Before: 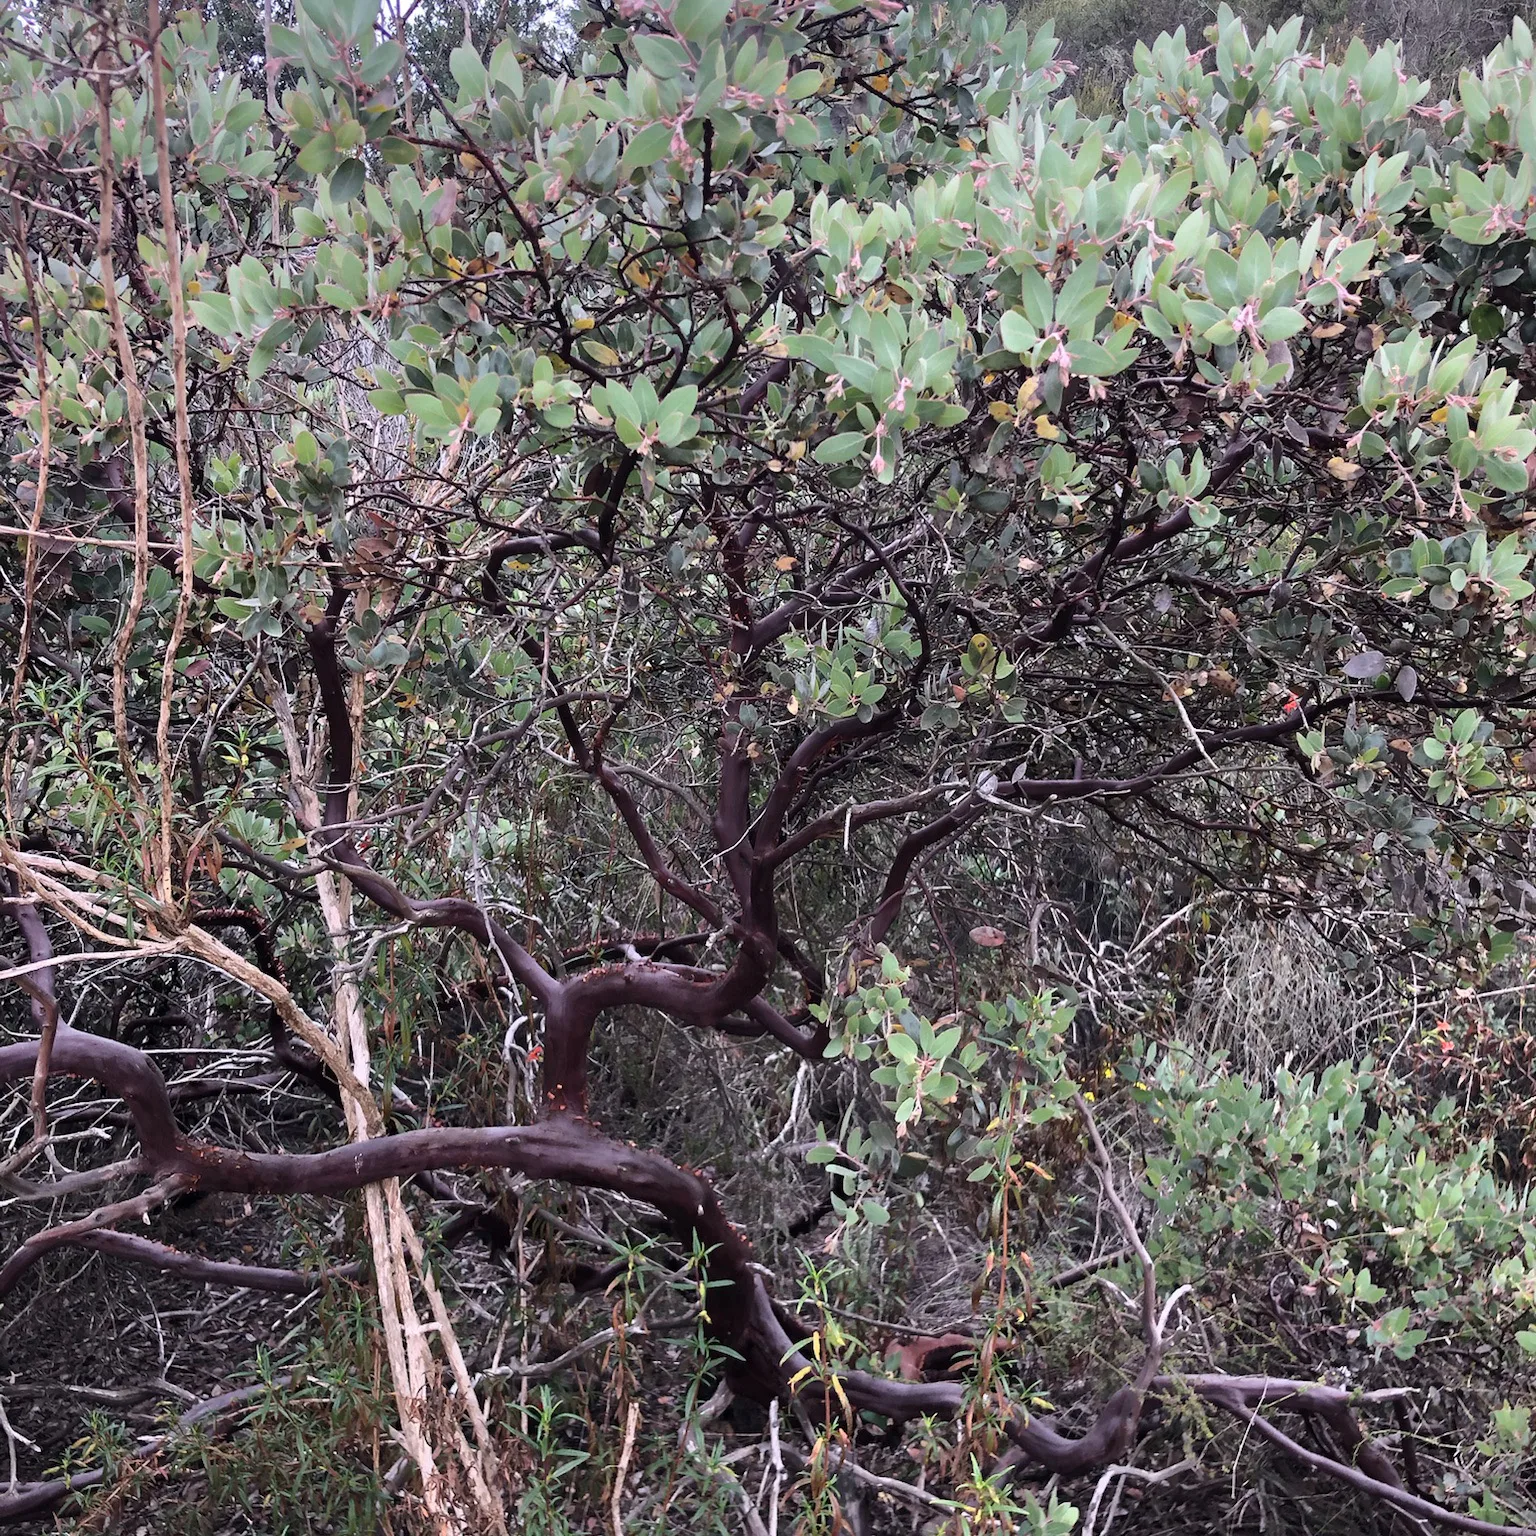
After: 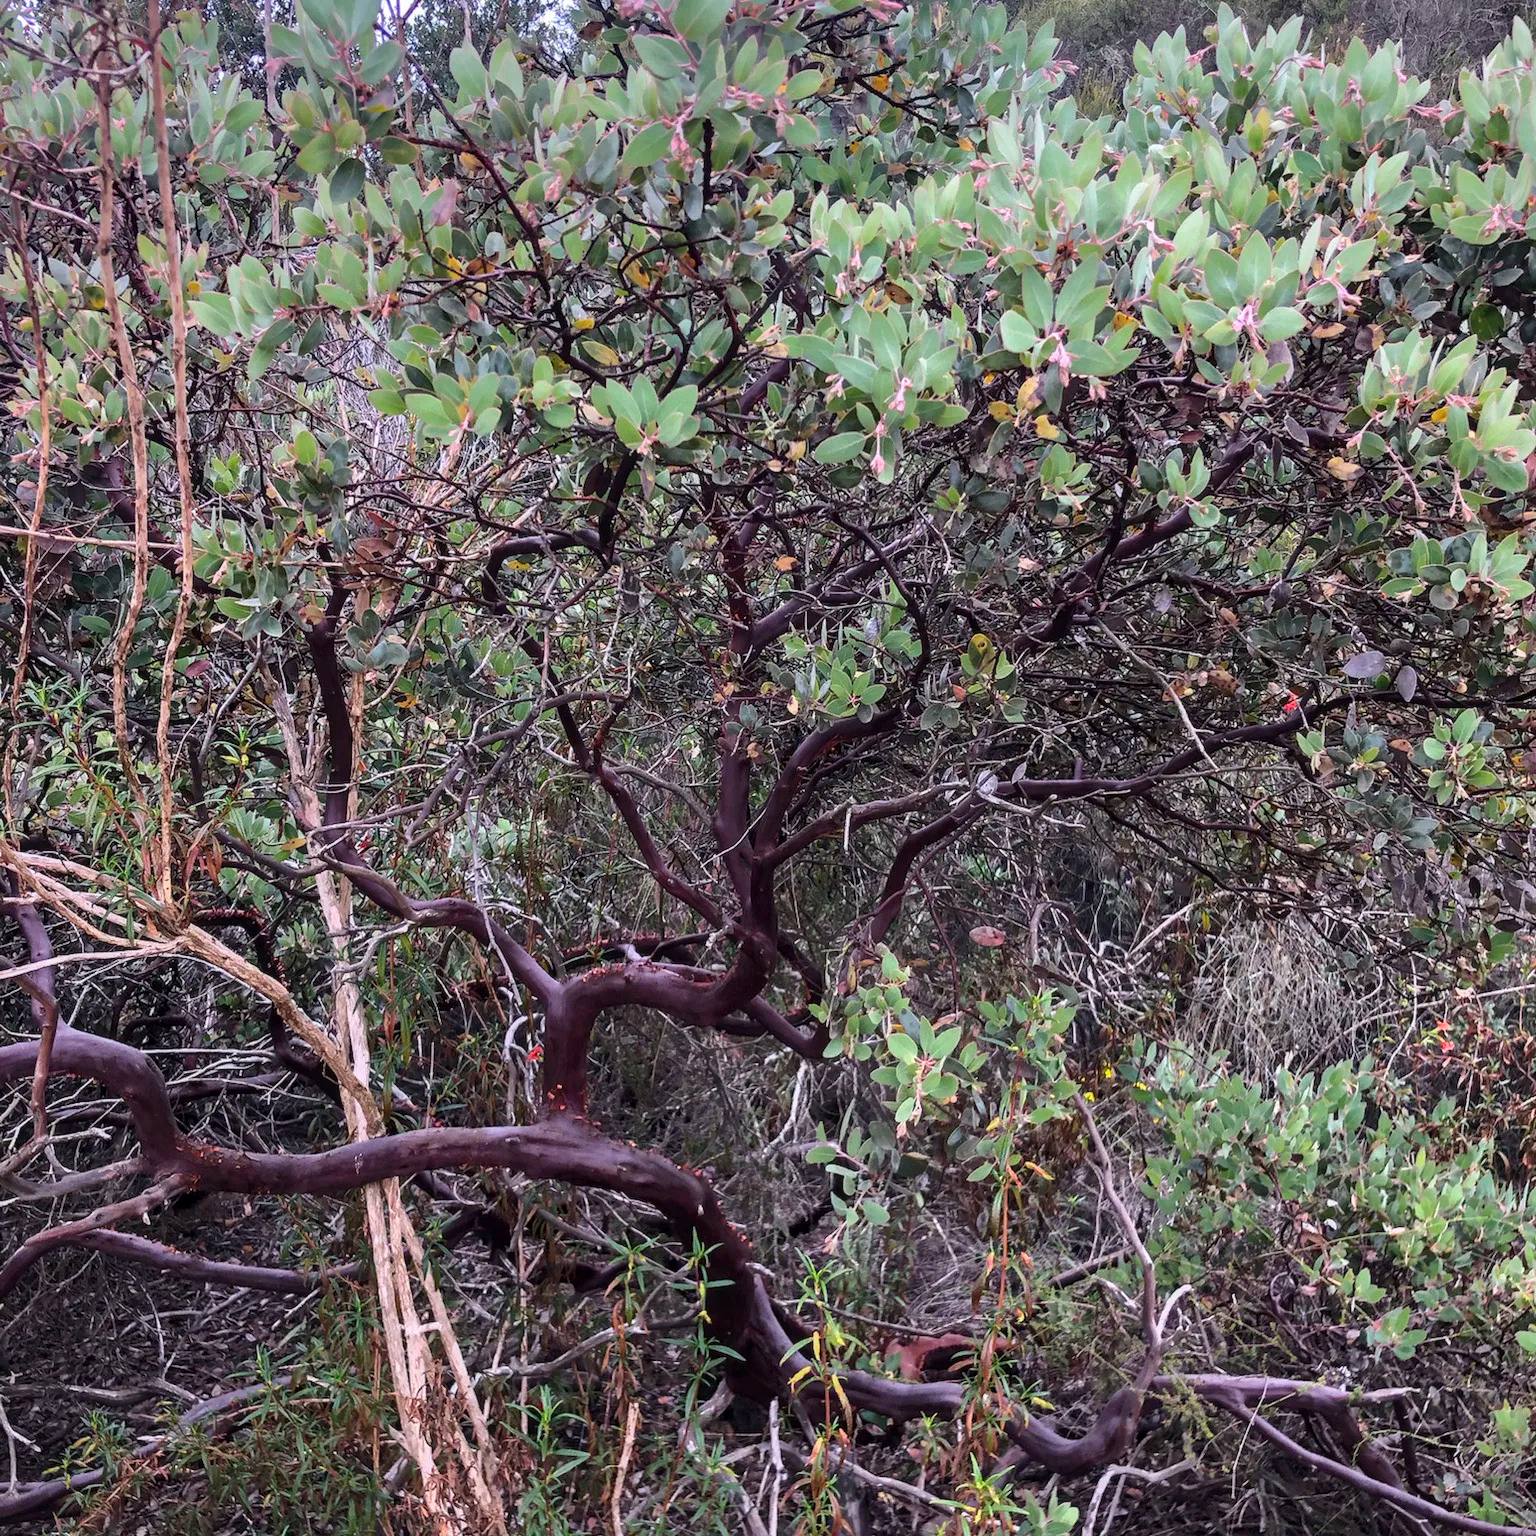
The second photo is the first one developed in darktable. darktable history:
contrast brightness saturation: brightness -0.02, saturation 0.35
local contrast: detail 117%
